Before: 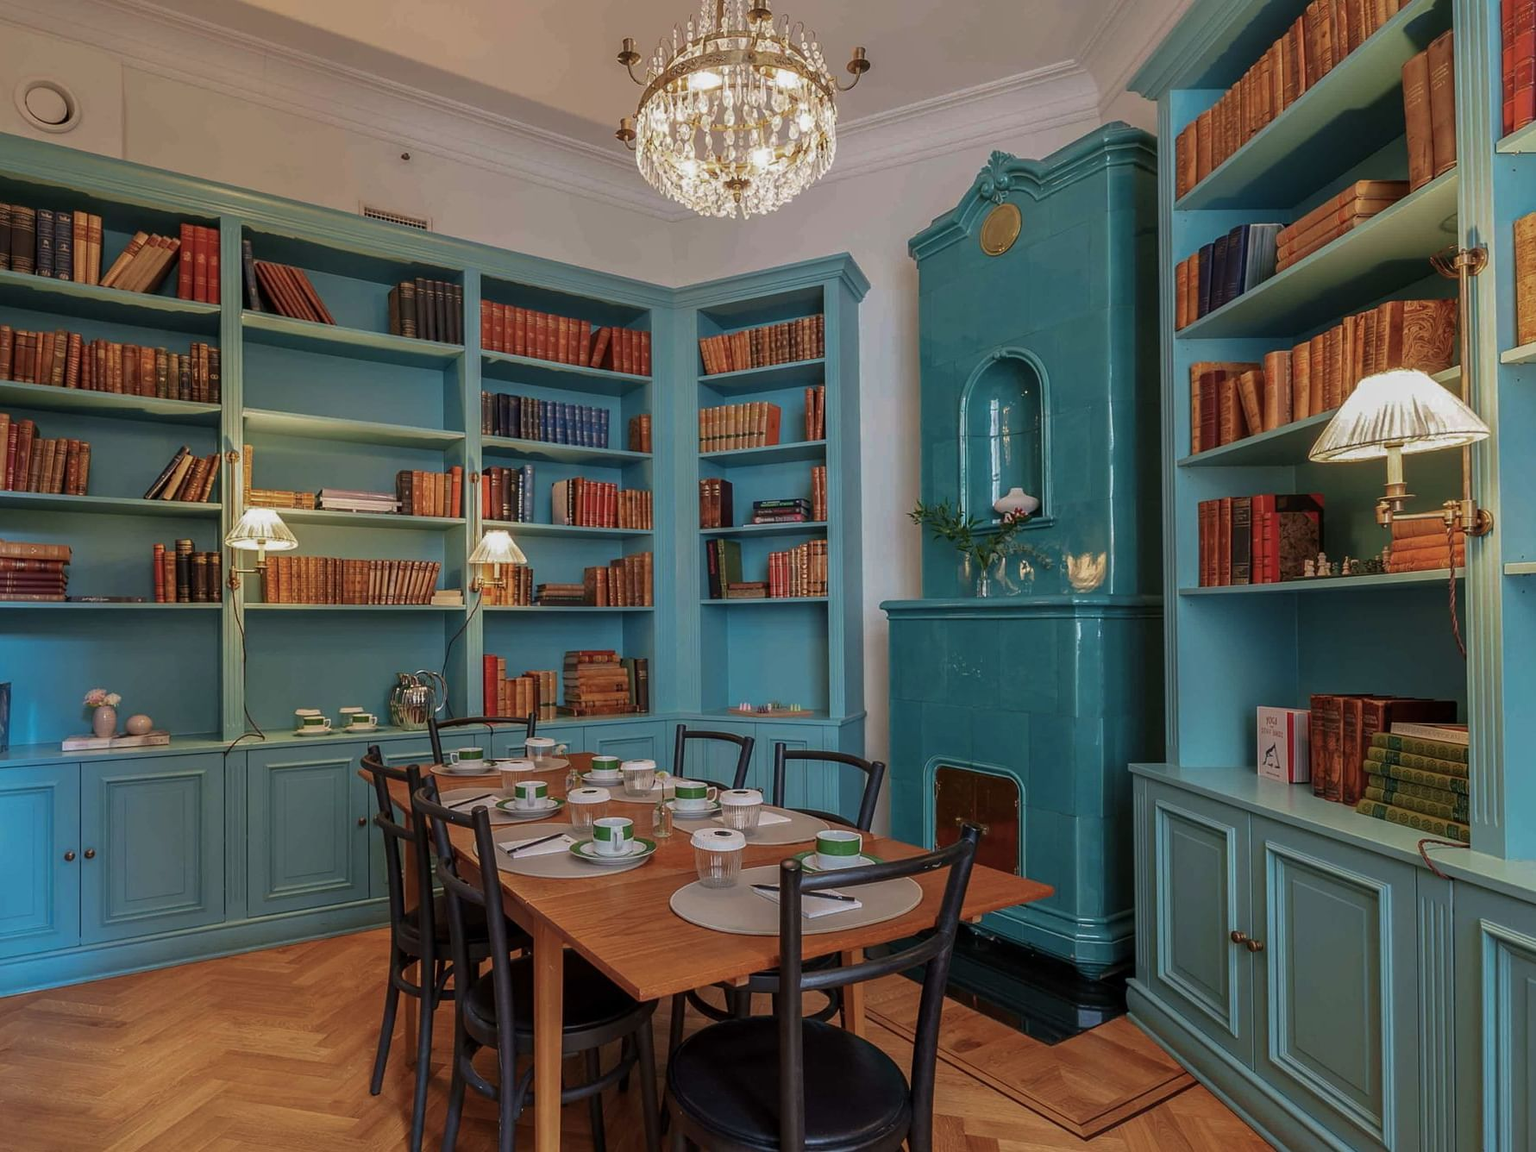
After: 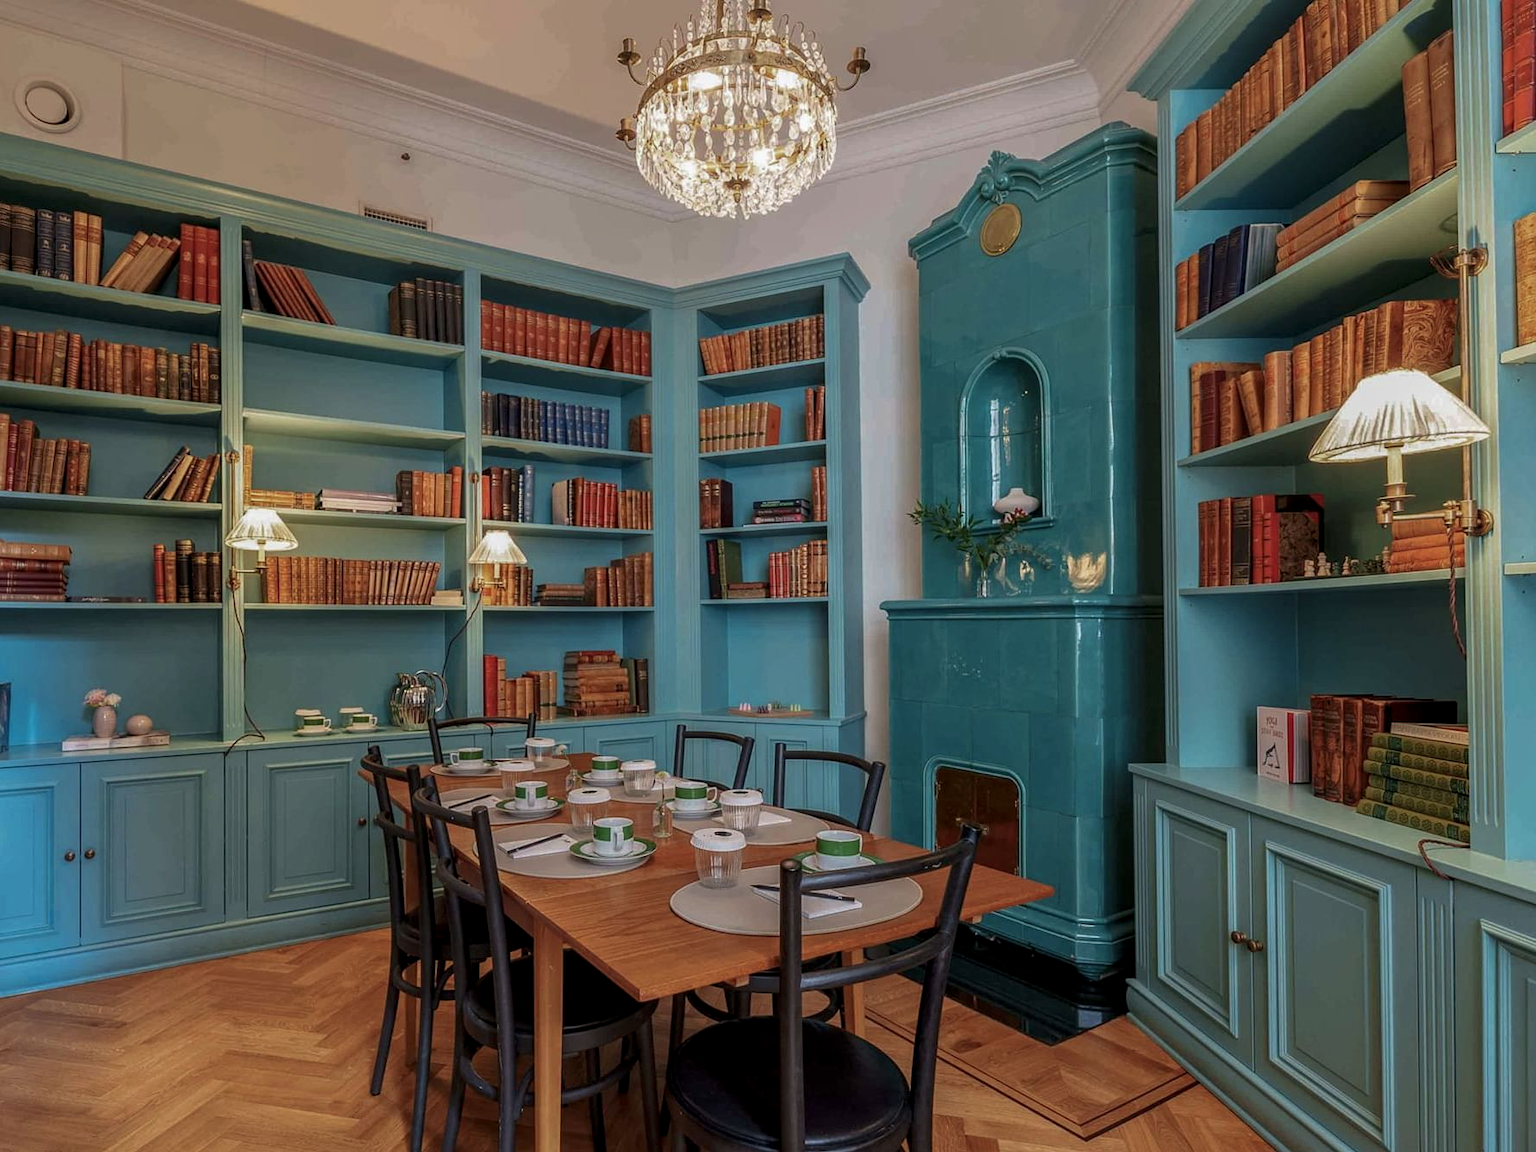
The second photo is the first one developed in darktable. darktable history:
local contrast: highlights 100%, shadows 100%, detail 131%, midtone range 0.2
white balance: emerald 1
